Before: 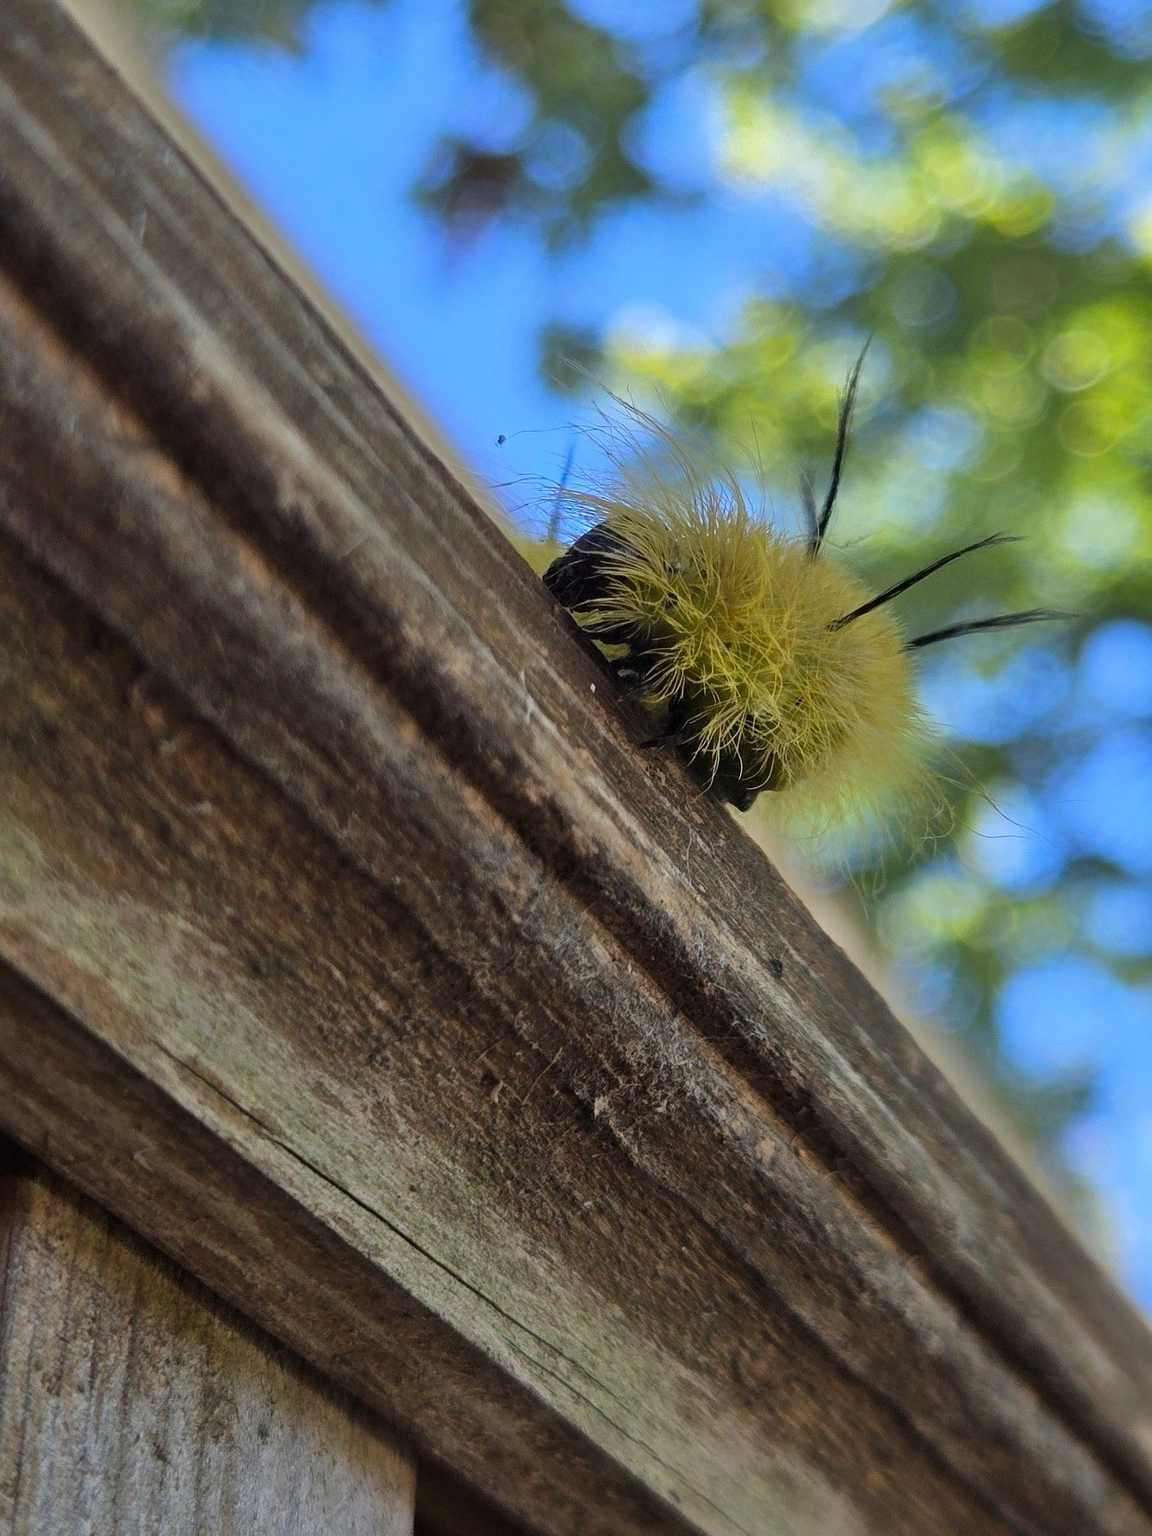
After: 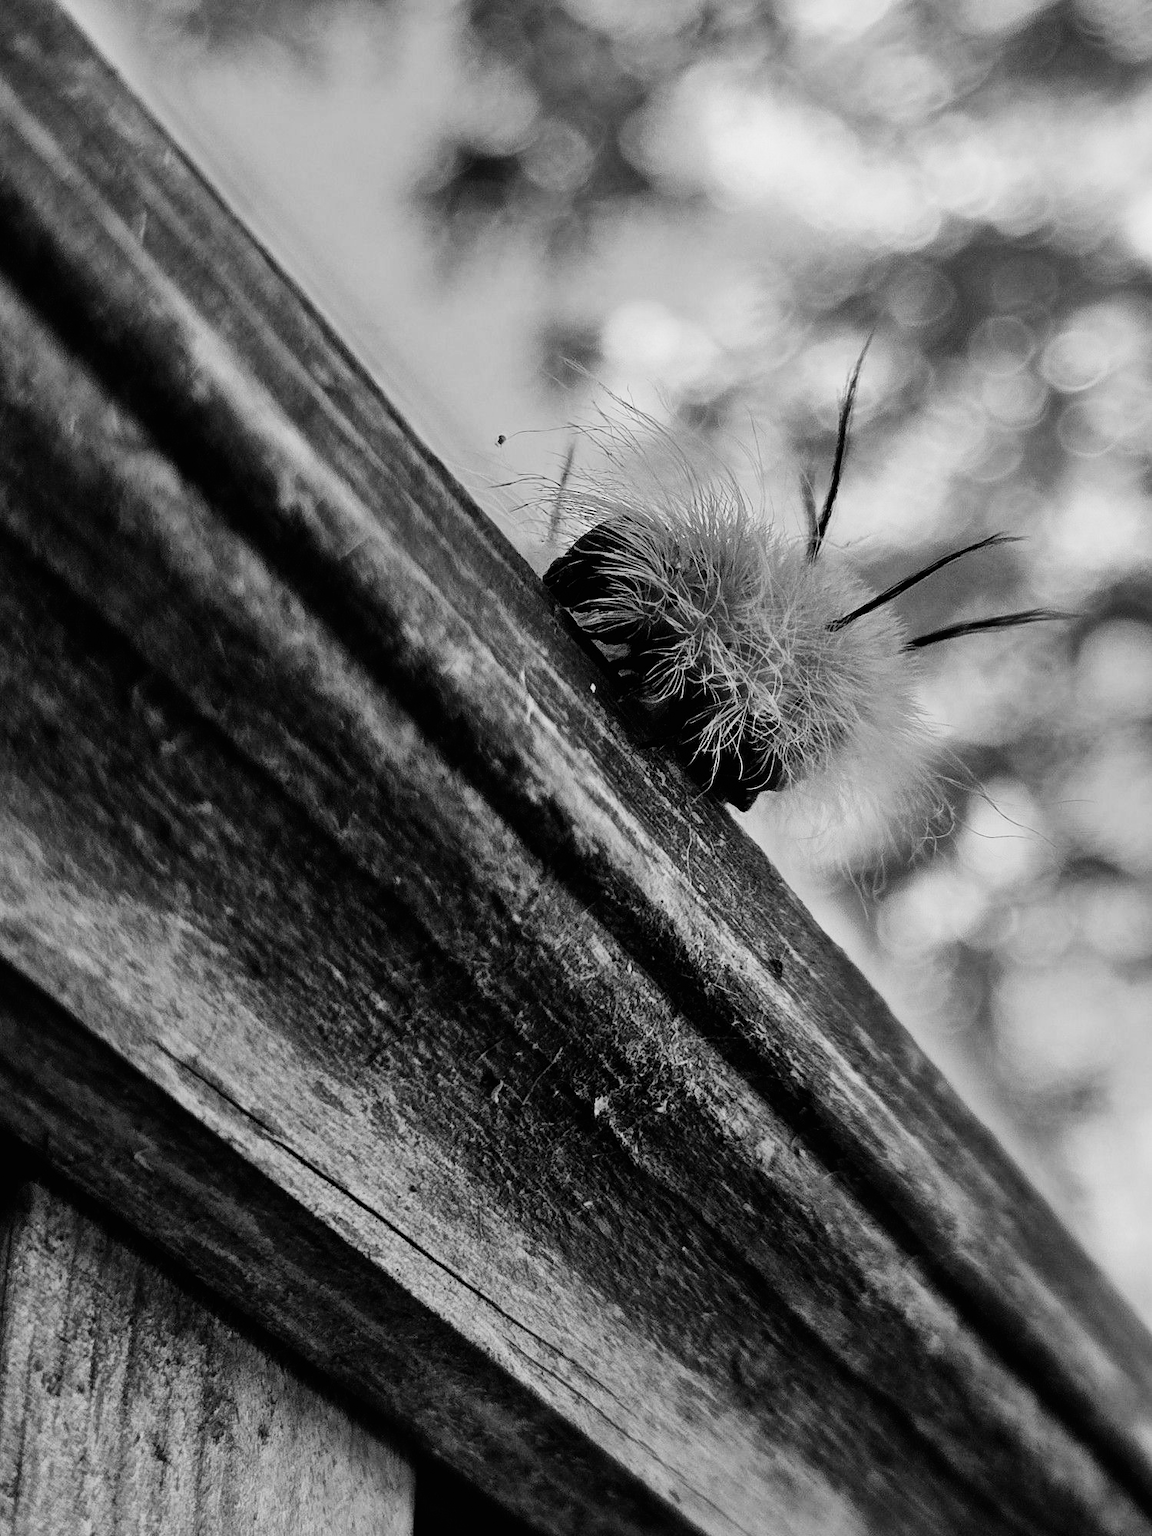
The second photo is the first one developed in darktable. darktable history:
exposure: compensate exposure bias true, compensate highlight preservation false
contrast brightness saturation: contrast 0.198, brightness 0.156, saturation 0.22
color balance rgb: highlights gain › chroma 2.032%, highlights gain › hue 63.93°, perceptual saturation grading › global saturation 30.393%, global vibrance 44.509%
filmic rgb: black relative exposure -5.07 EV, white relative exposure 3.56 EV, hardness 3.18, contrast 1.39, highlights saturation mix -49.17%, add noise in highlights 0.001, preserve chrominance no, color science v3 (2019), use custom middle-gray values true, iterations of high-quality reconstruction 0, contrast in highlights soft
